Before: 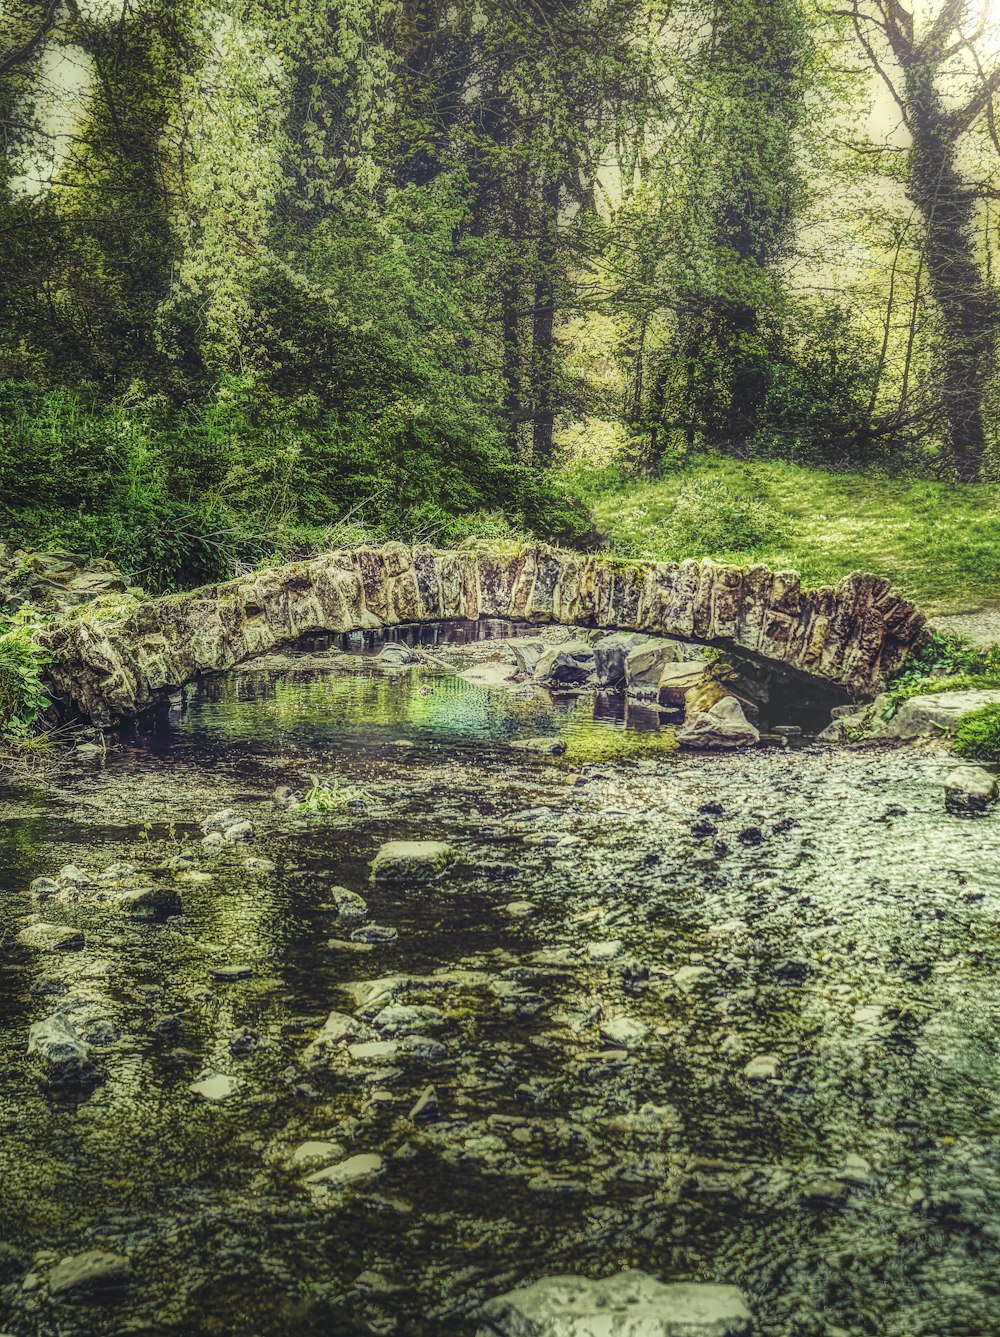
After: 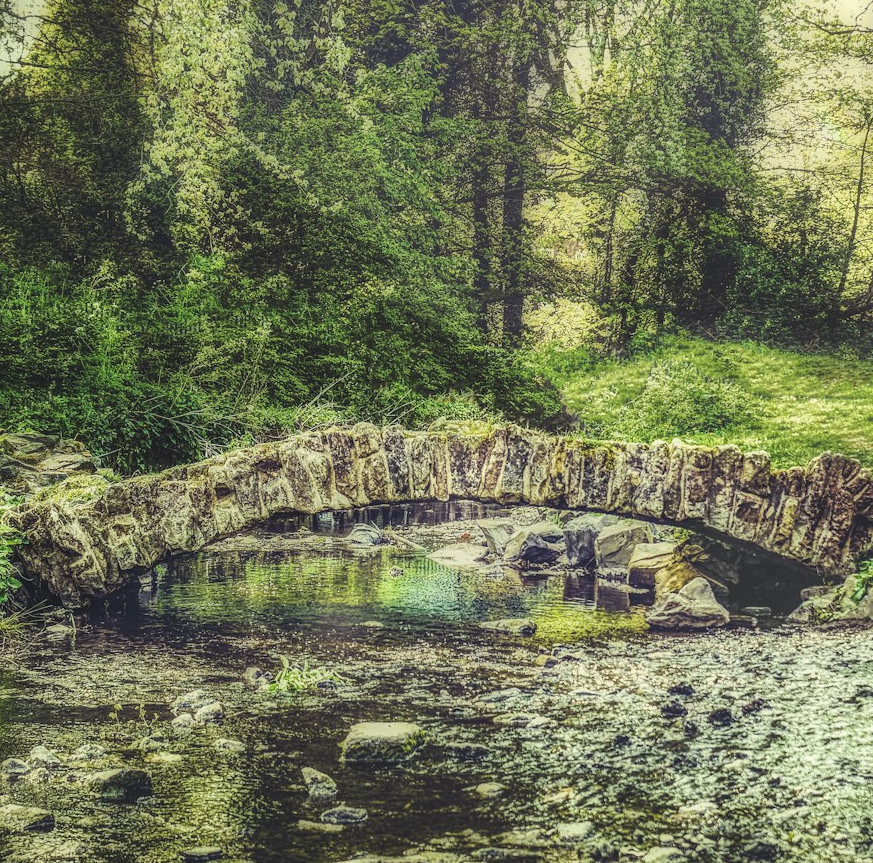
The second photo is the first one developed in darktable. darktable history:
exposure: black level correction -0.005, exposure 0.054 EV, compensate highlight preservation false
crop: left 3.015%, top 8.969%, right 9.647%, bottom 26.457%
